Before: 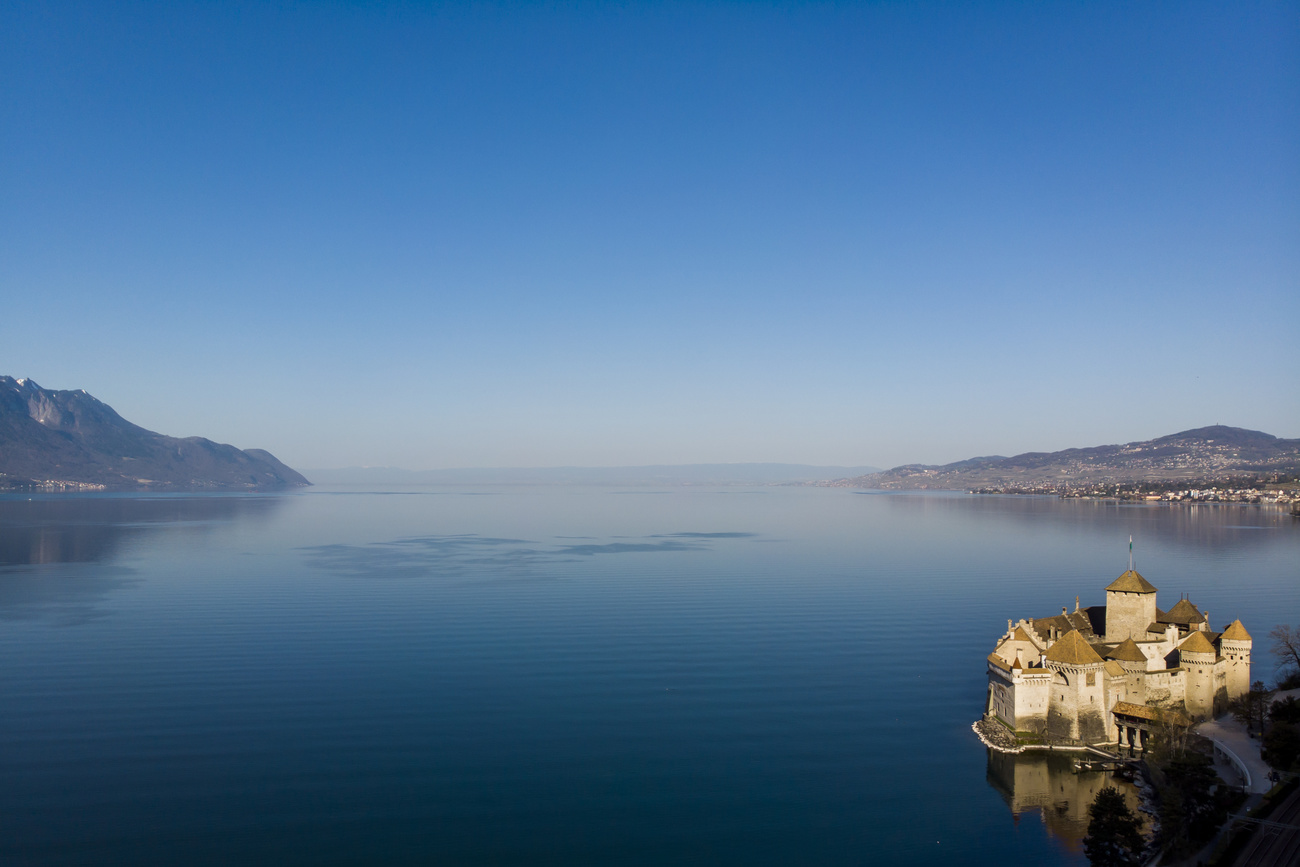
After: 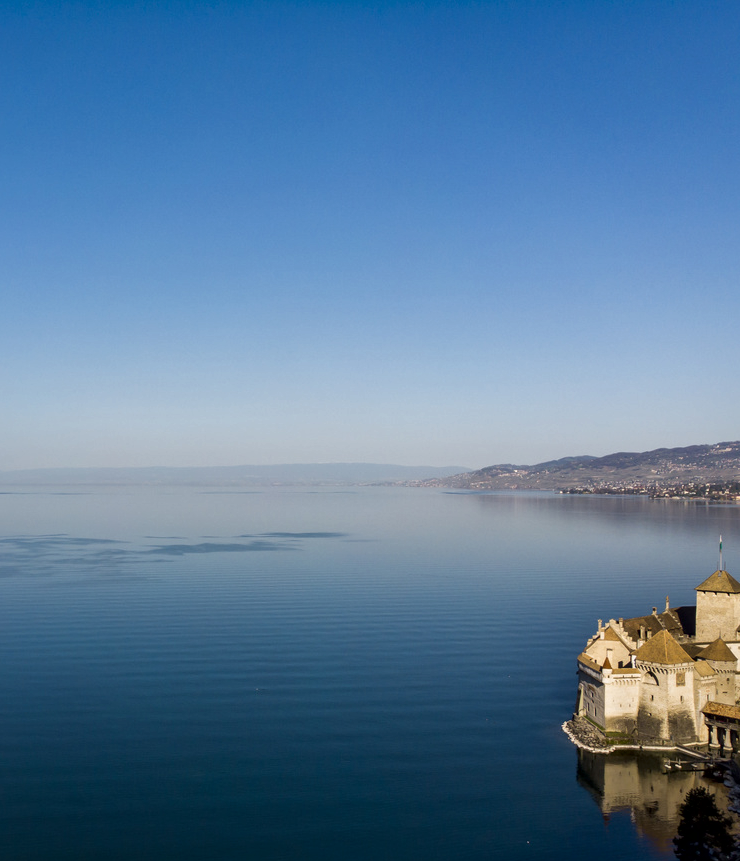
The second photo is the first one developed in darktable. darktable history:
local contrast: mode bilateral grid, contrast 20, coarseness 49, detail 149%, midtone range 0.2
crop: left 31.583%, top 0.022%, right 11.456%
levels: levels [0, 0.498, 1]
